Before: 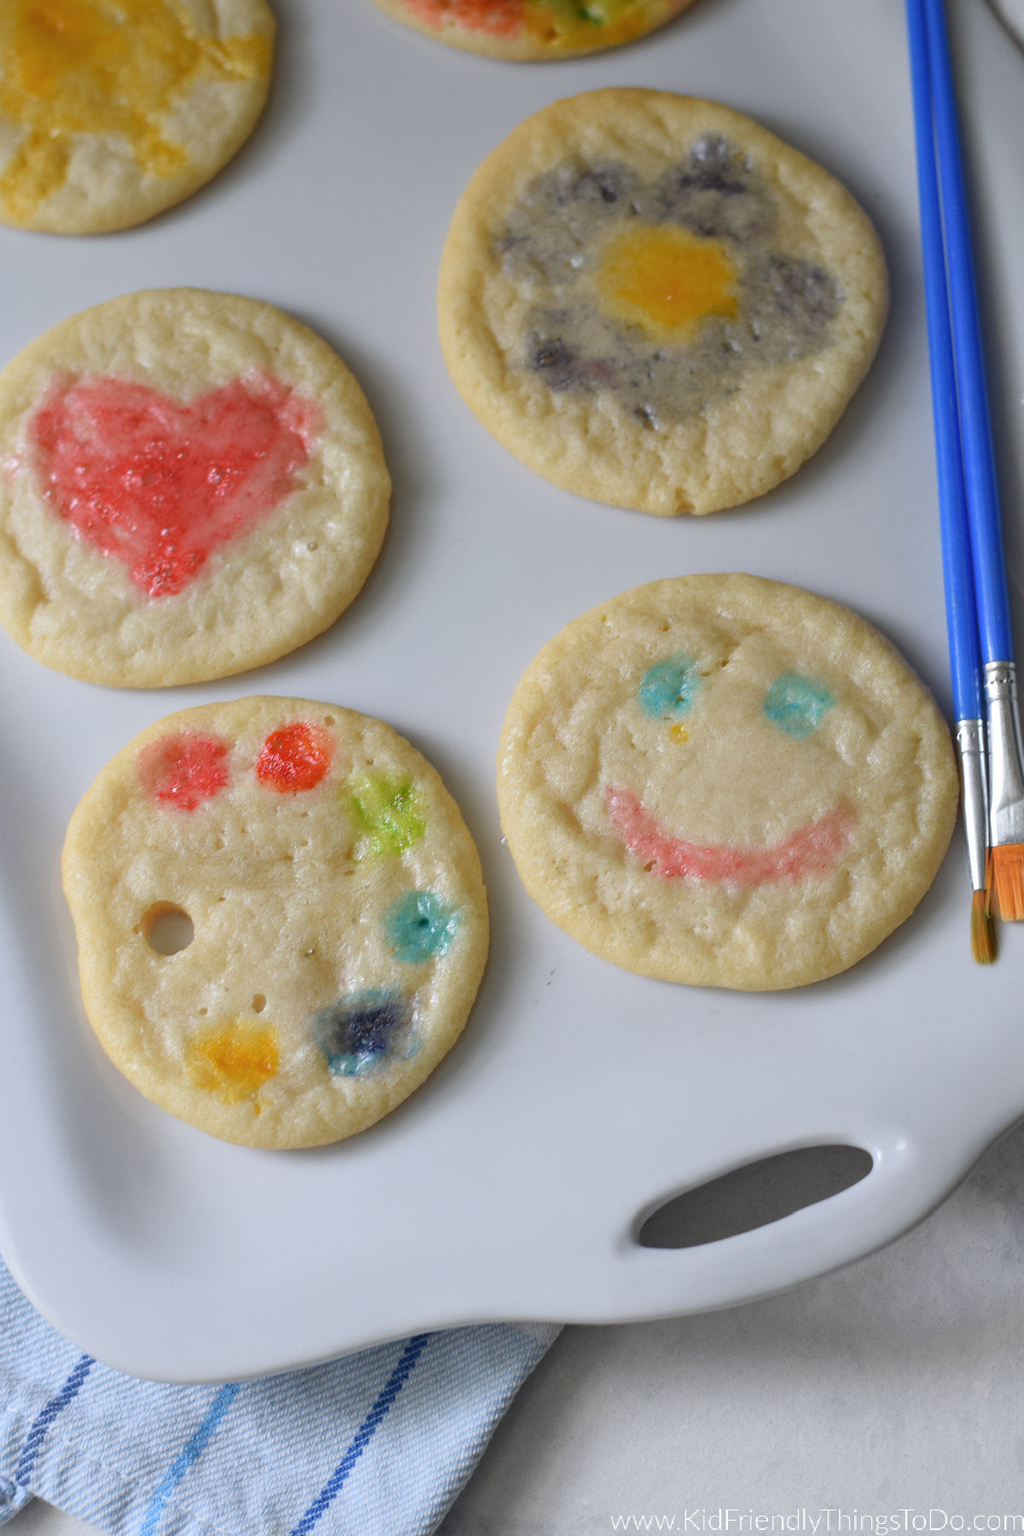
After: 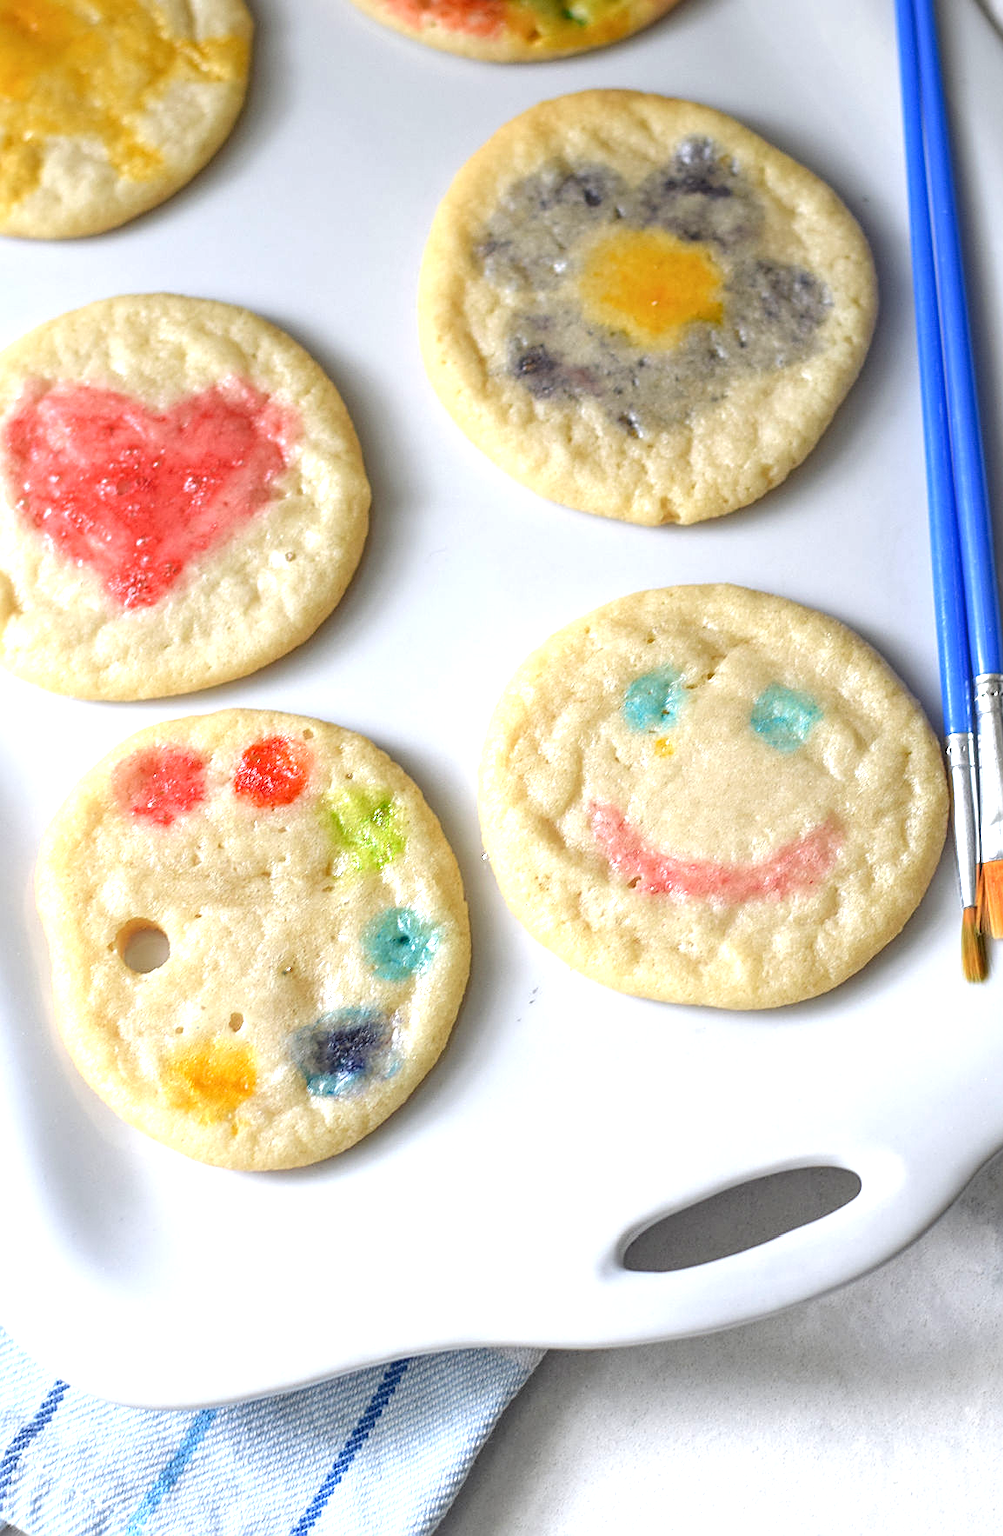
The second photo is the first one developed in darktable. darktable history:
crop and rotate: left 2.728%, right 1.097%, bottom 1.833%
exposure: black level correction 0, exposure 1.001 EV, compensate exposure bias true, compensate highlight preservation false
local contrast: on, module defaults
sharpen: on, module defaults
